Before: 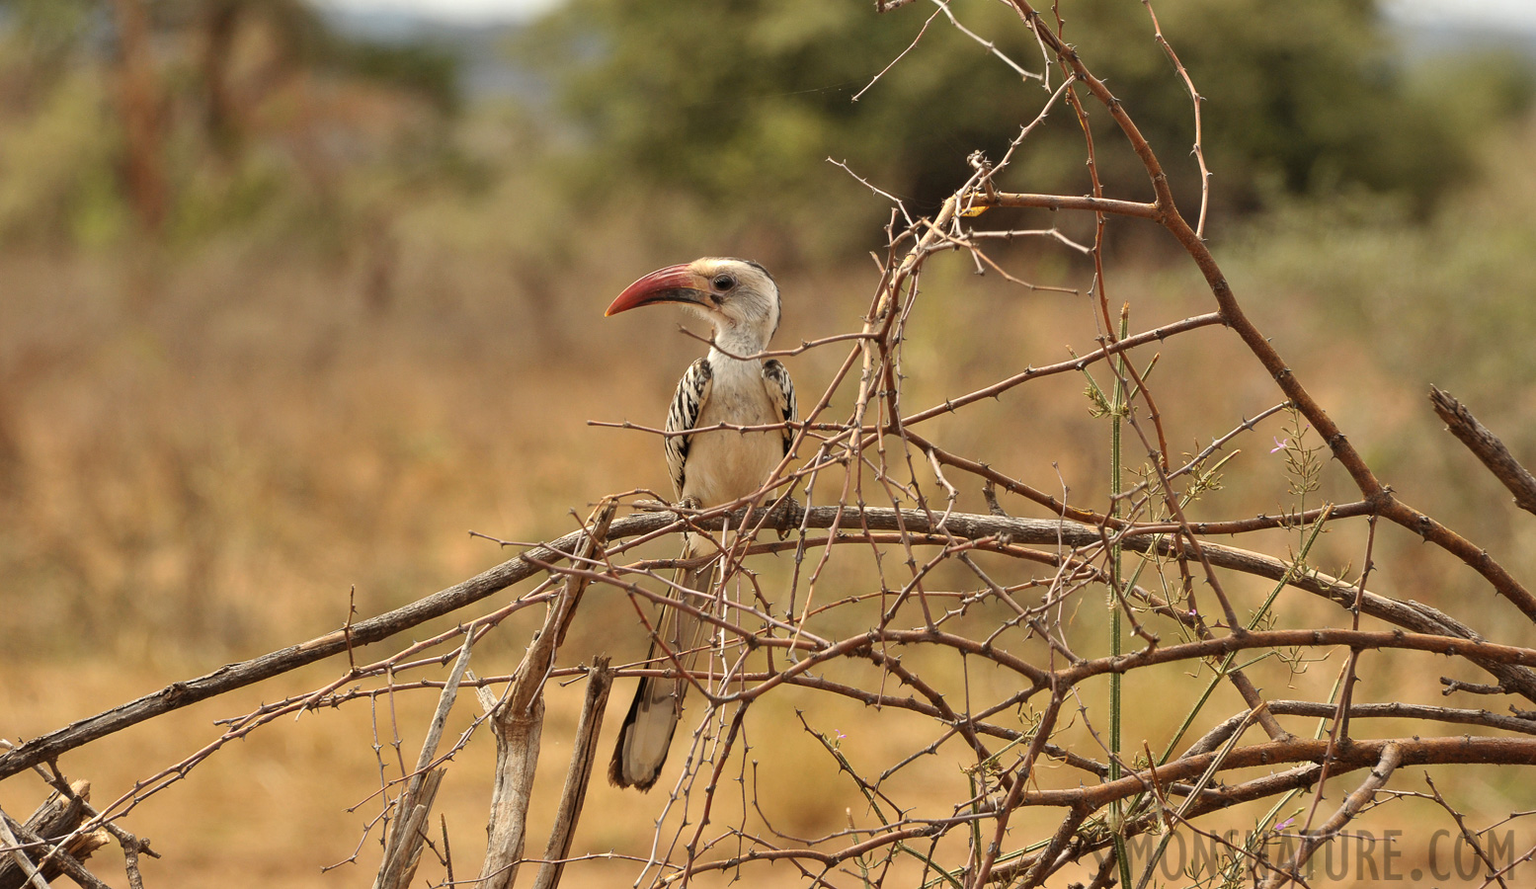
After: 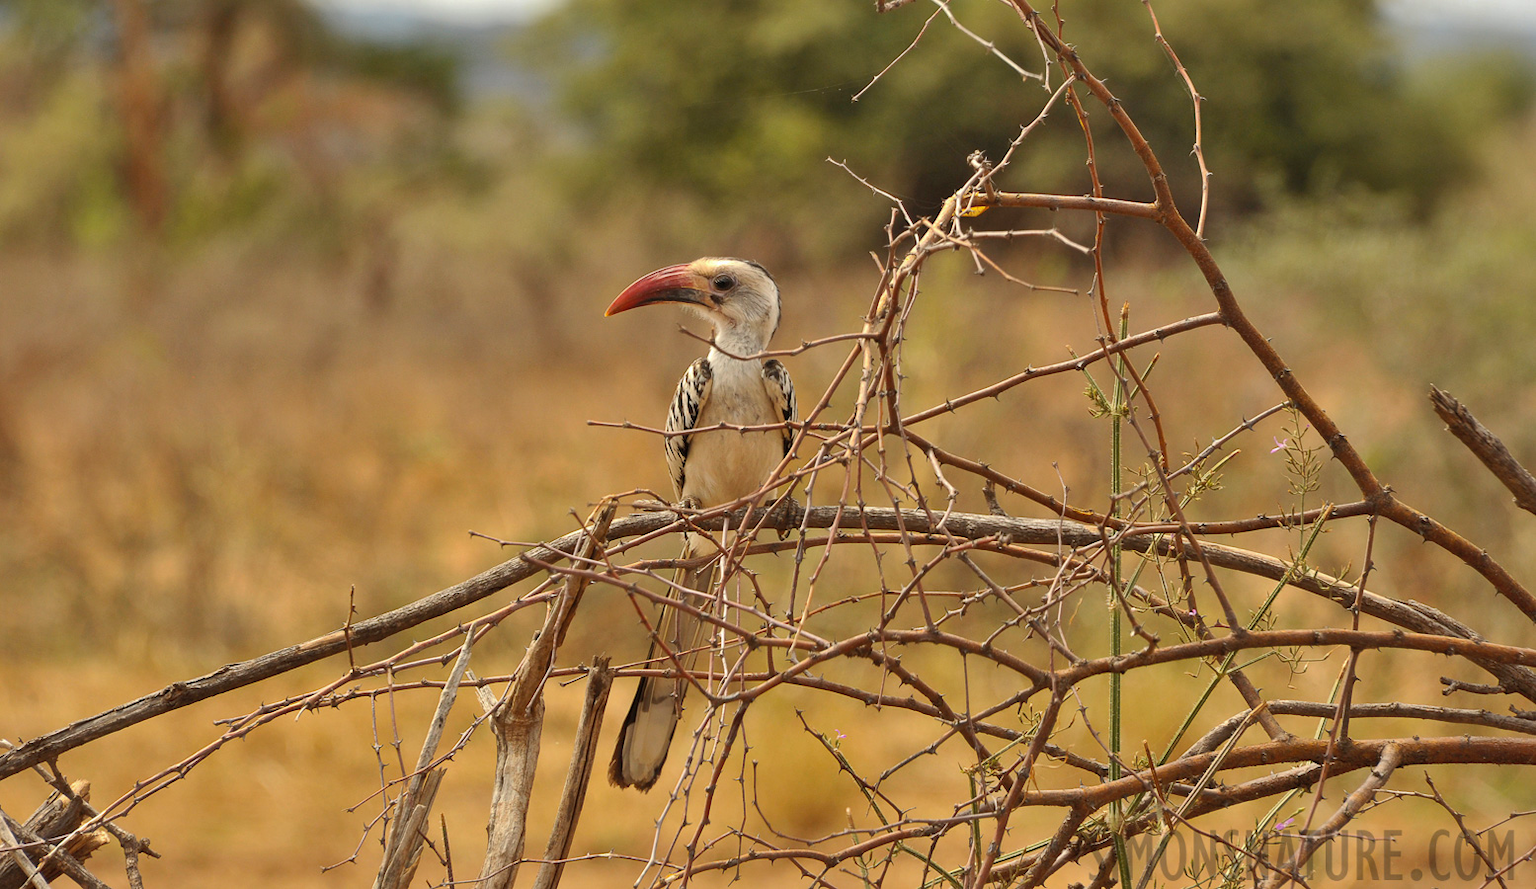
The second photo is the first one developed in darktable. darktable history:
shadows and highlights: on, module defaults
color balance rgb: perceptual saturation grading › global saturation 10%, global vibrance 10%
